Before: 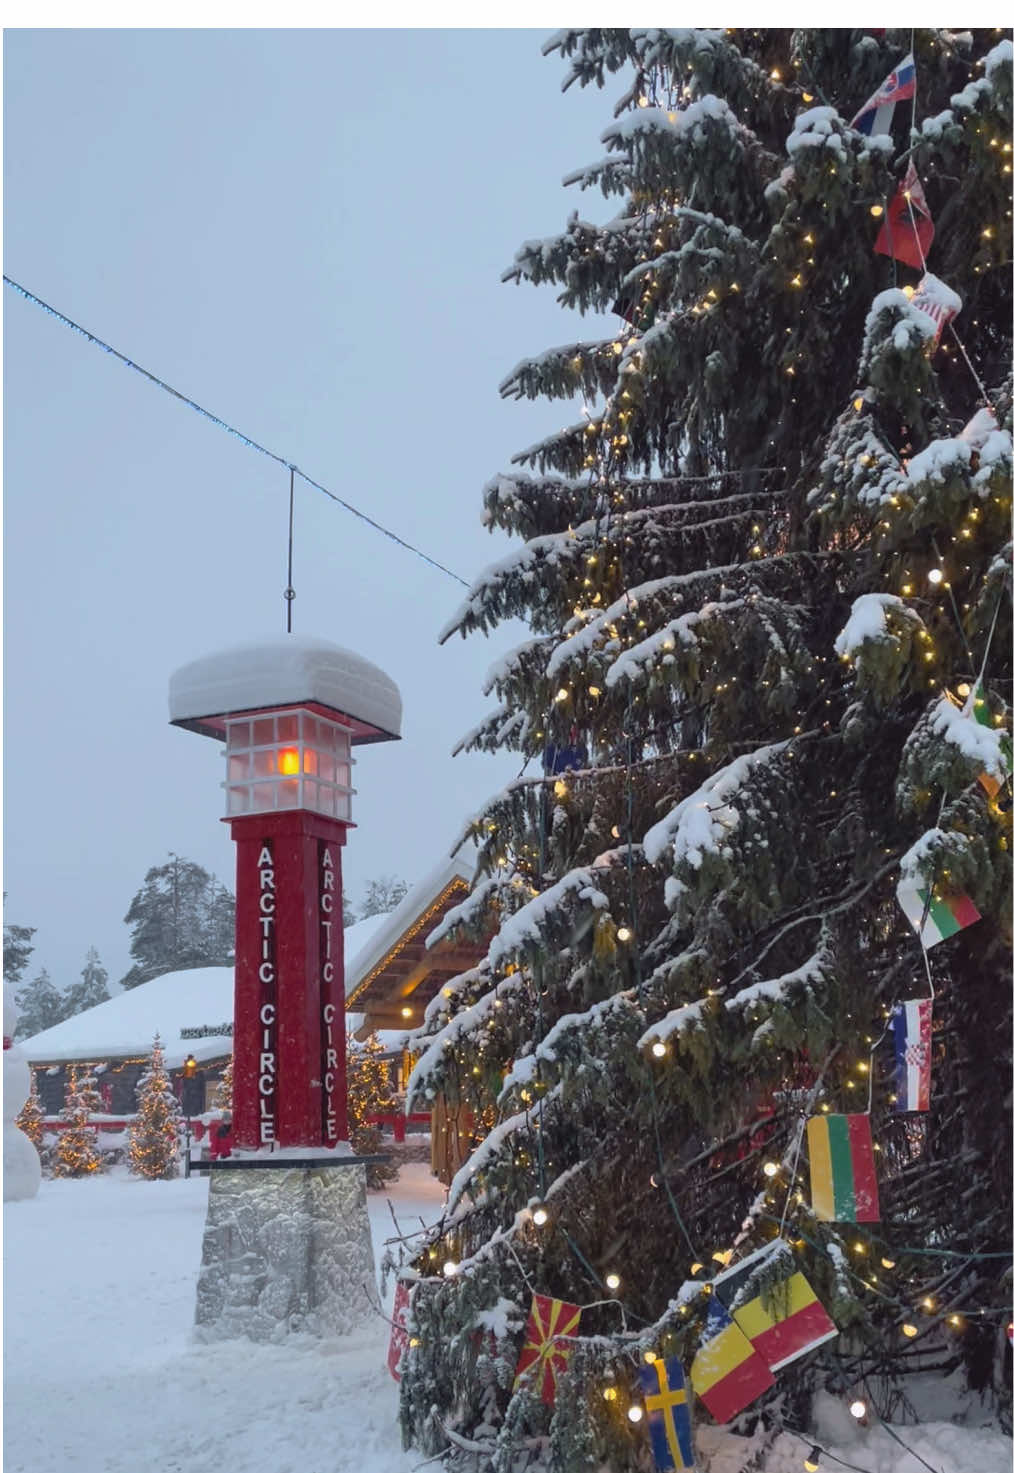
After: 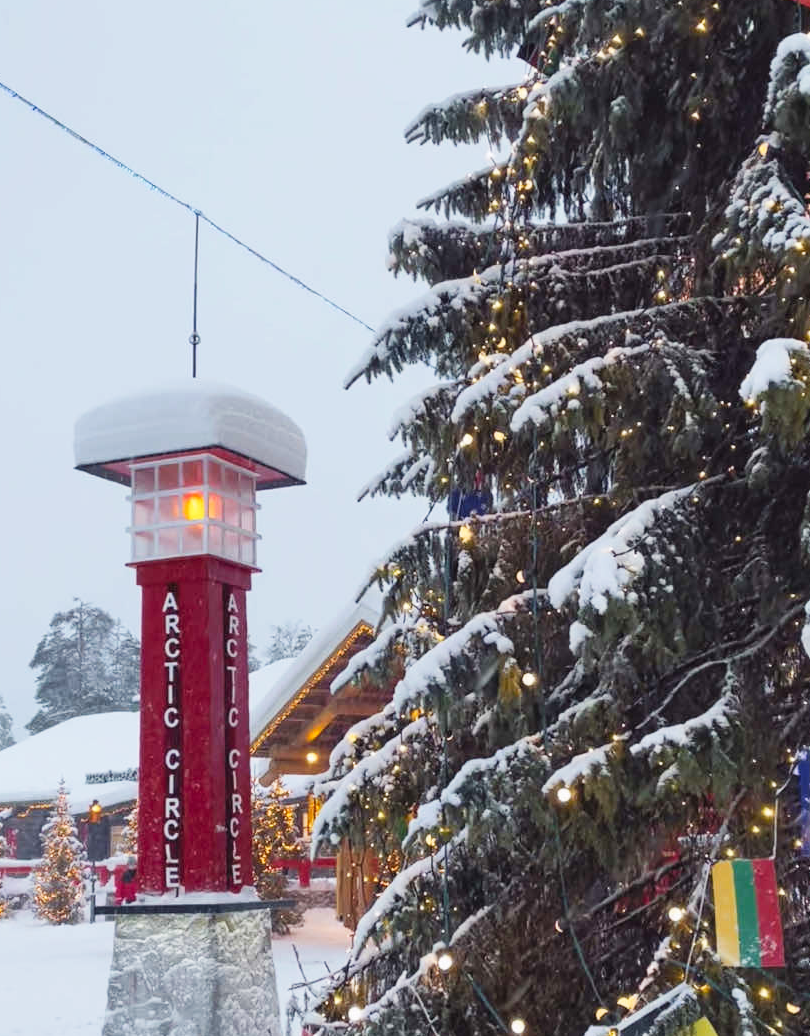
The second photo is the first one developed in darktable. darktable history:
crop: left 9.416%, top 17.314%, right 10.642%, bottom 12.353%
tone curve: curves: ch0 [(0, 0) (0.055, 0.057) (0.258, 0.307) (0.434, 0.543) (0.517, 0.657) (0.745, 0.874) (1, 1)]; ch1 [(0, 0) (0.346, 0.307) (0.418, 0.383) (0.46, 0.439) (0.482, 0.493) (0.502, 0.503) (0.517, 0.514) (0.55, 0.561) (0.588, 0.603) (0.646, 0.688) (1, 1)]; ch2 [(0, 0) (0.346, 0.34) (0.431, 0.45) (0.485, 0.499) (0.5, 0.503) (0.527, 0.525) (0.545, 0.562) (0.679, 0.706) (1, 1)], preserve colors none
